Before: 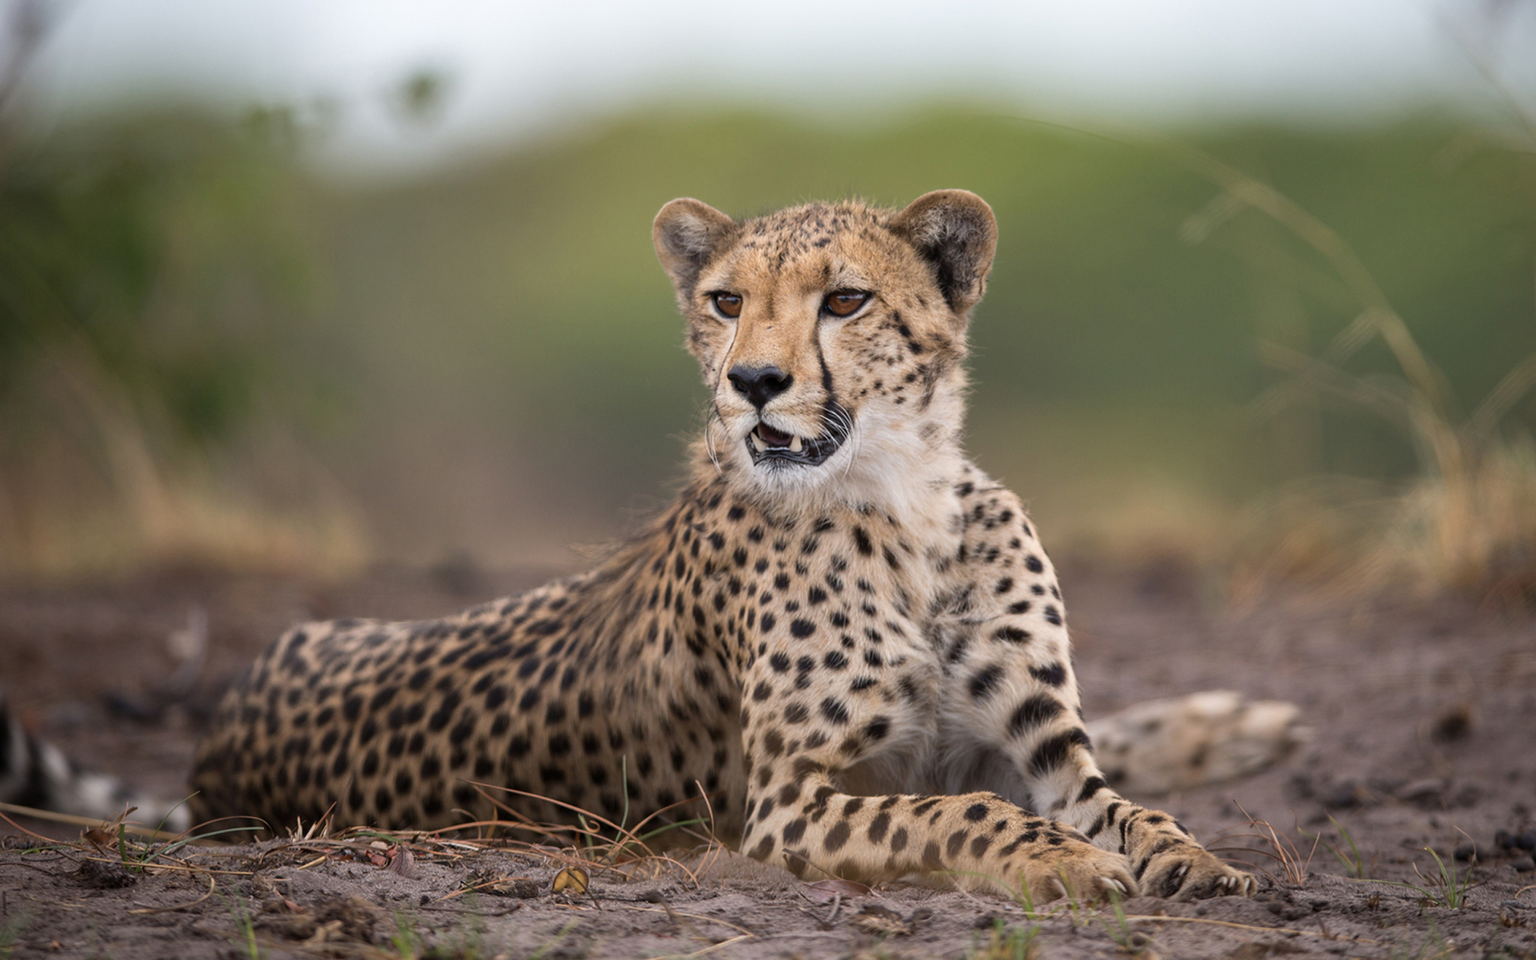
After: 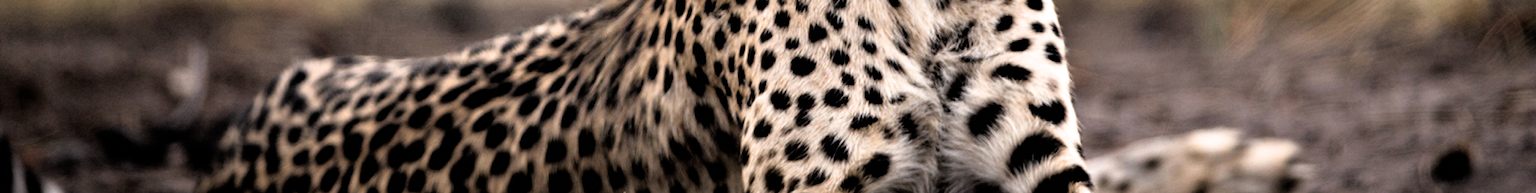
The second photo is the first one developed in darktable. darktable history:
contrast equalizer: y [[0.6 ×6], [0.55 ×6], [0 ×6], [0 ×6], [0 ×6]]
filmic rgb: black relative exposure -3.66 EV, white relative exposure 2.44 EV, hardness 3.28
crop and rotate: top 58.718%, bottom 21.149%
